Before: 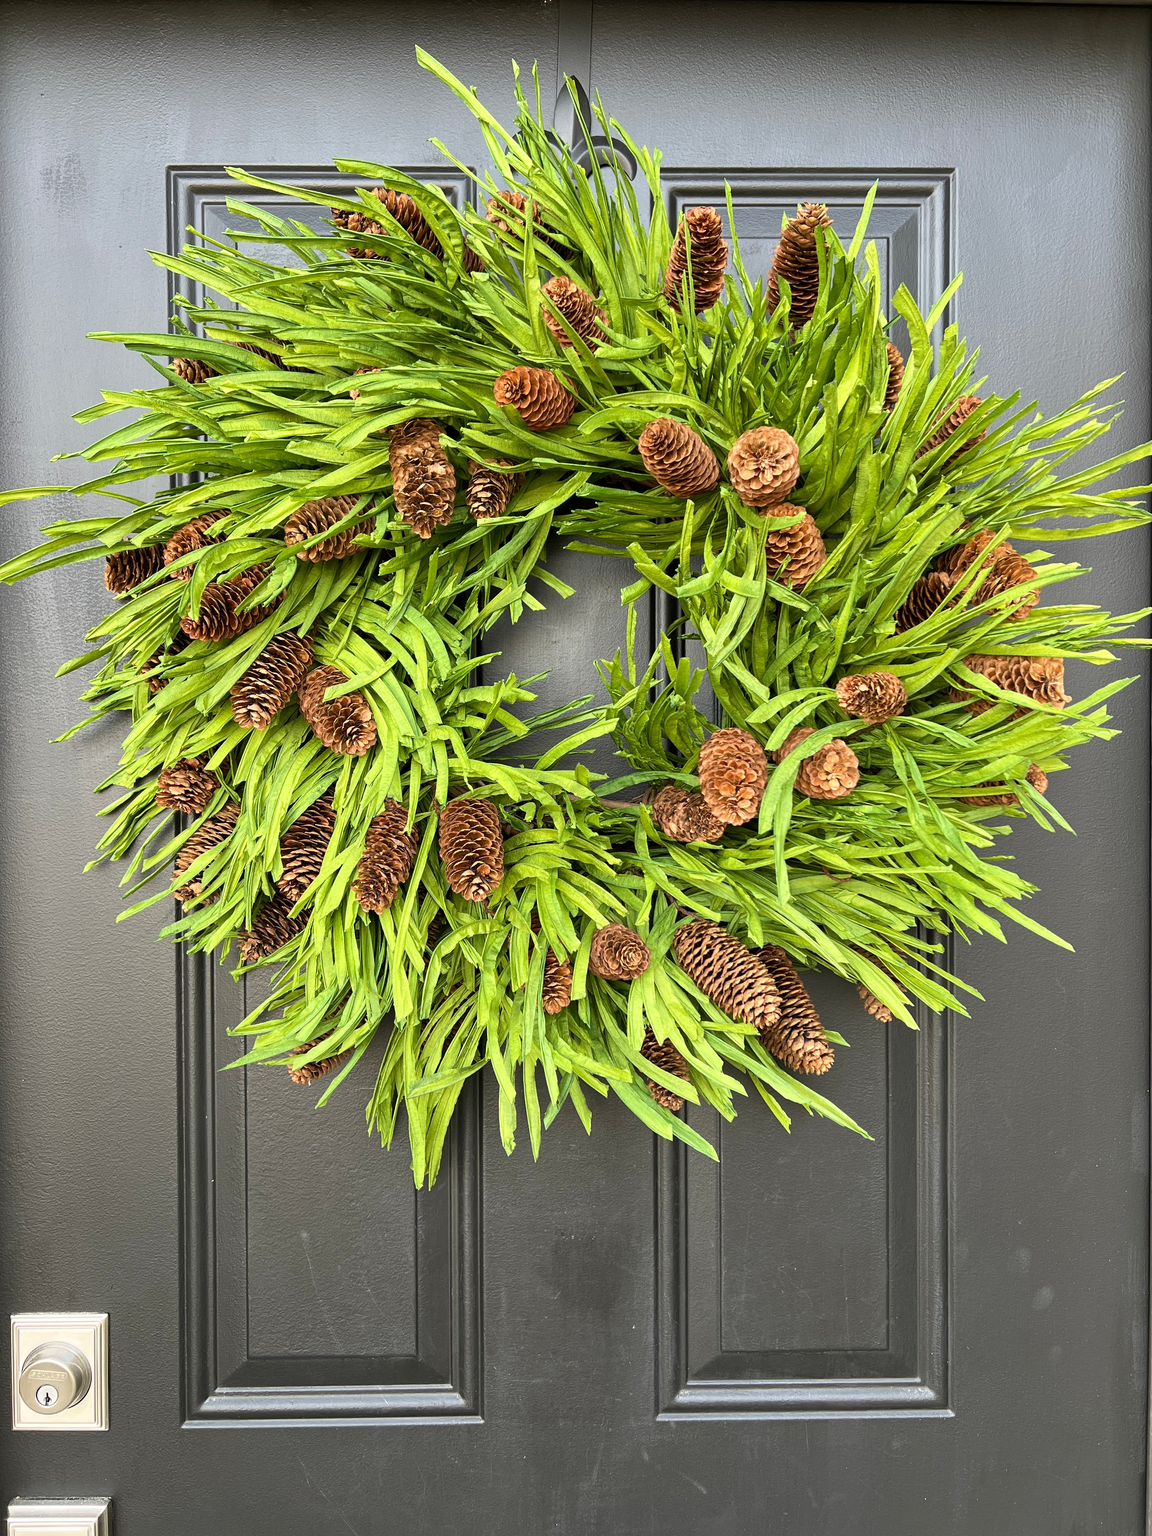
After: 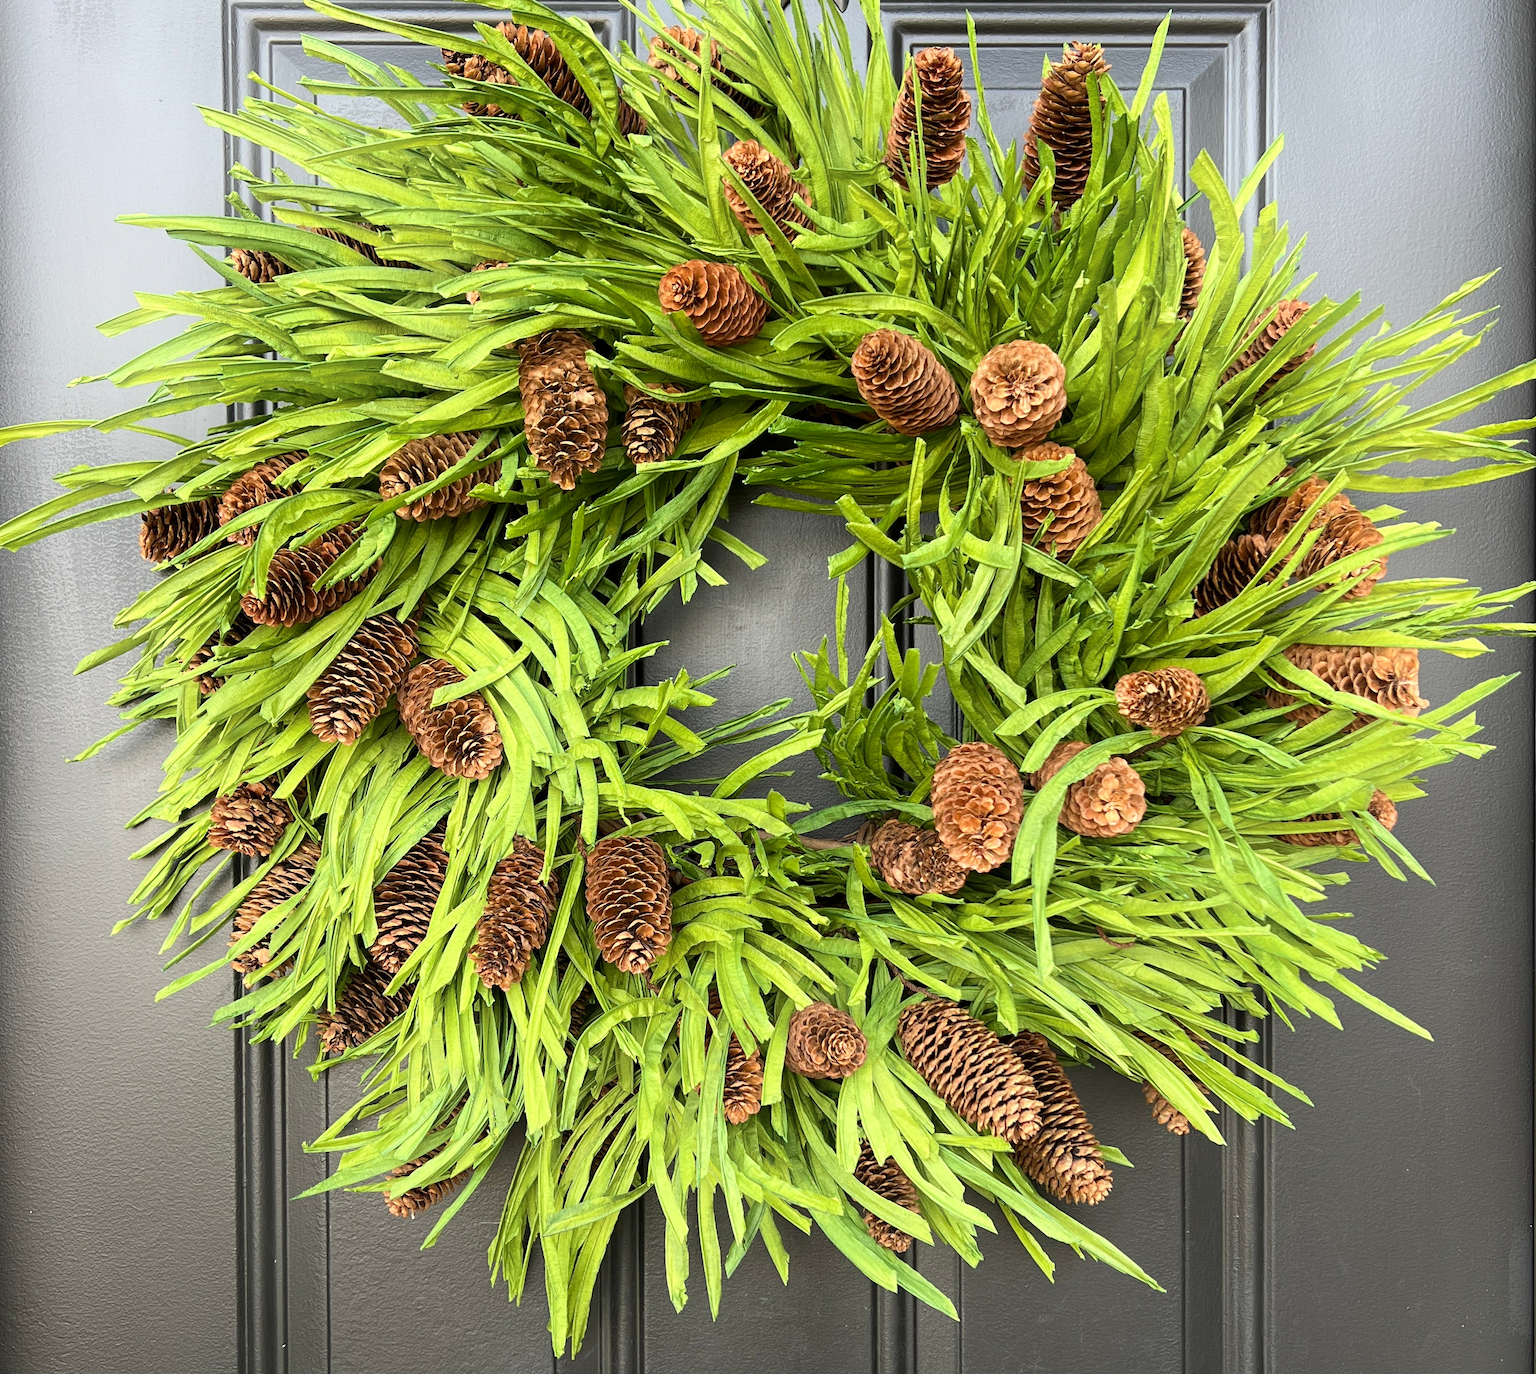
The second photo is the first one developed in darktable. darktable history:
shadows and highlights: shadows -89.23, highlights 88.78, soften with gaussian
crop: top 11.168%, bottom 21.702%
